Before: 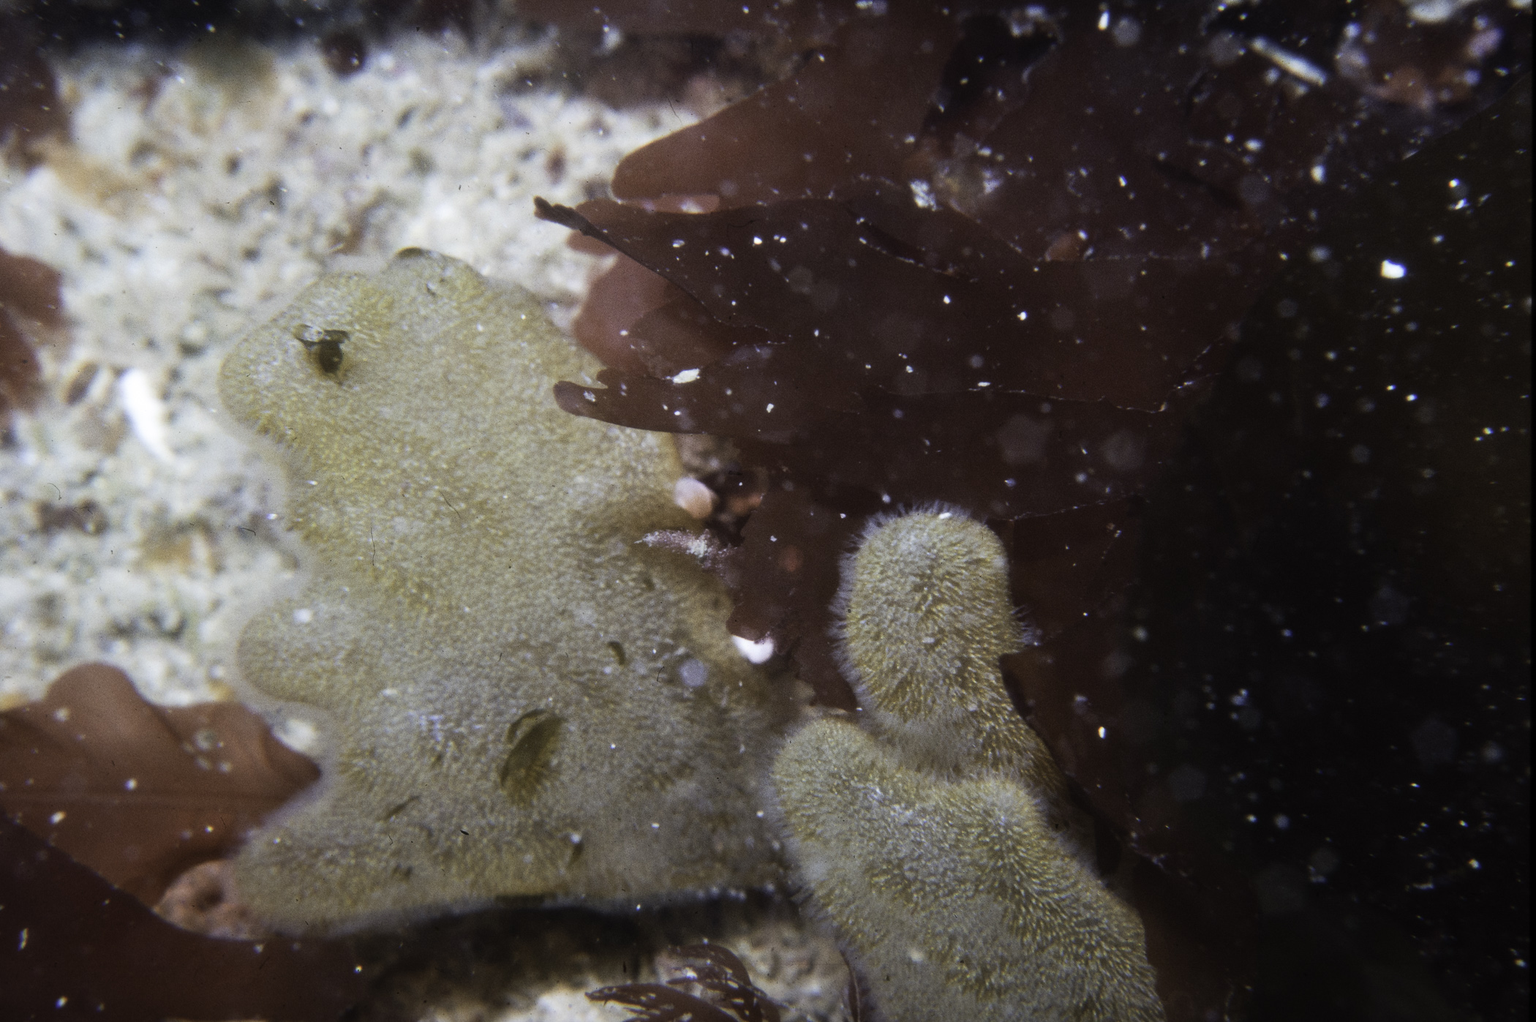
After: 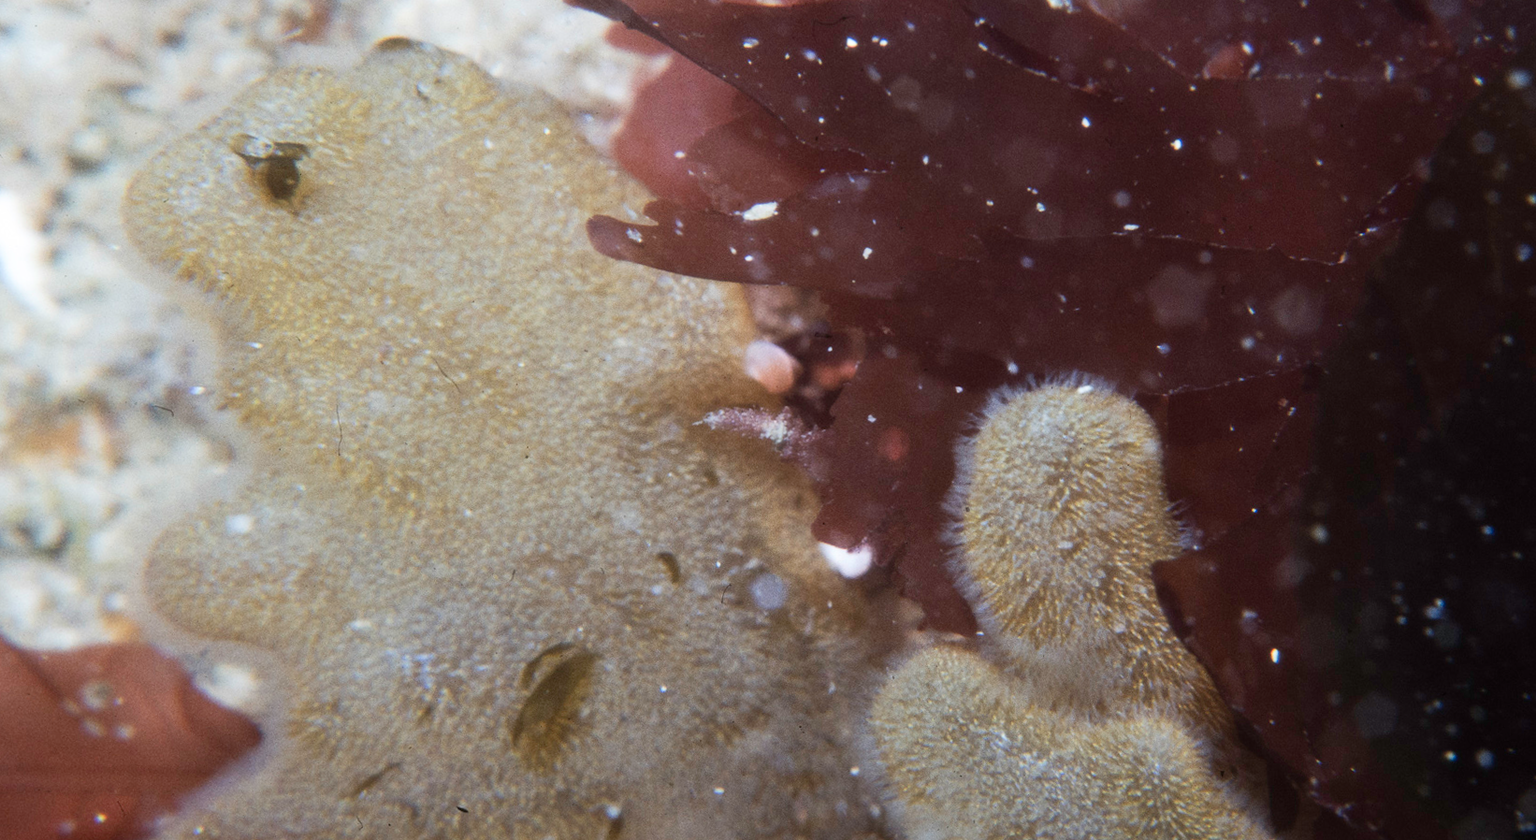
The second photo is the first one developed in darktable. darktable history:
rotate and perspective: rotation -0.013°, lens shift (vertical) -0.027, lens shift (horizontal) 0.178, crop left 0.016, crop right 0.989, crop top 0.082, crop bottom 0.918
crop: left 9.712%, top 16.928%, right 10.845%, bottom 12.332%
